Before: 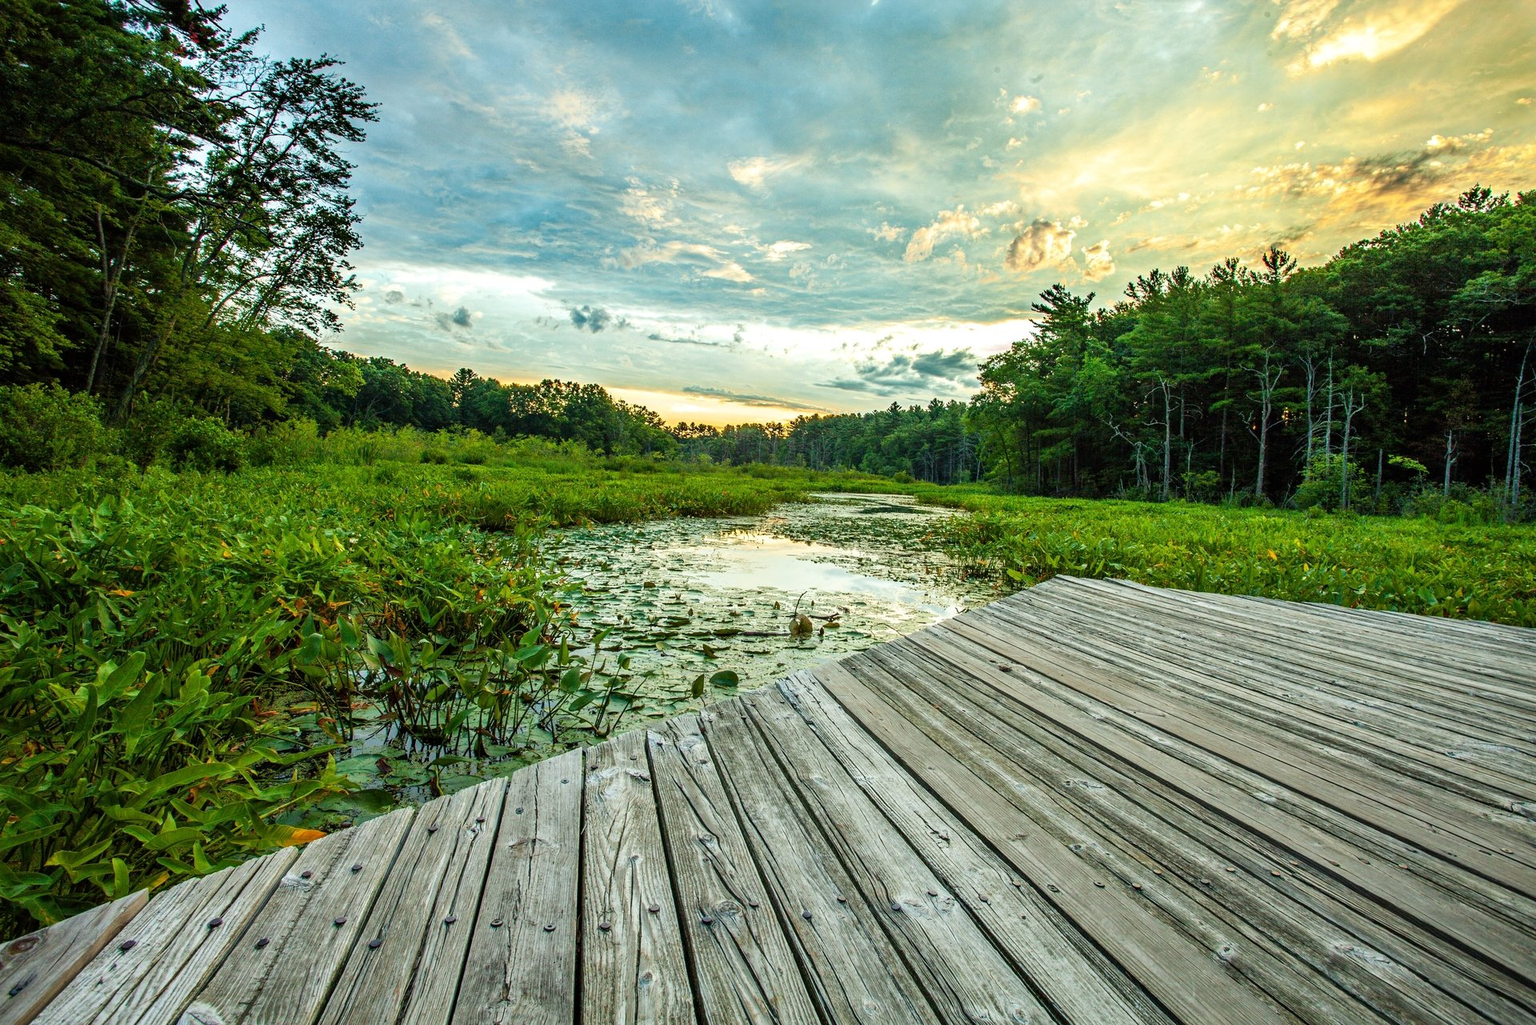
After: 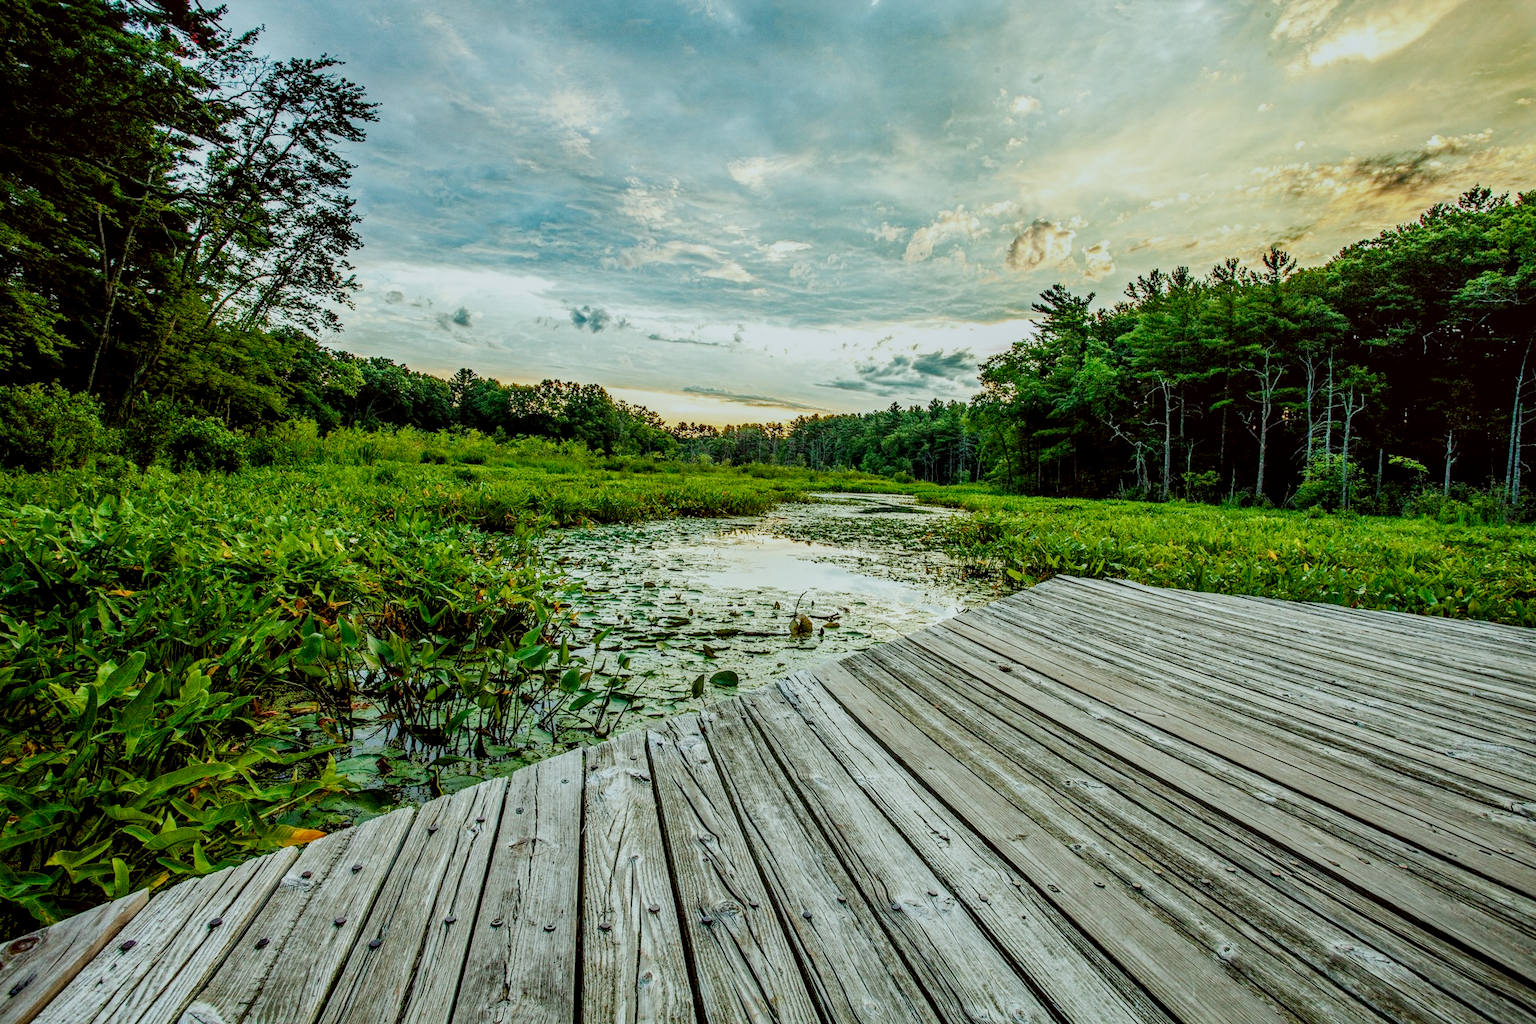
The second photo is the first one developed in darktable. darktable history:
filmic rgb: black relative exposure -9.17 EV, white relative exposure 6.78 EV, hardness 3.06, contrast 1.059, add noise in highlights 0, preserve chrominance no, color science v3 (2019), use custom middle-gray values true, iterations of high-quality reconstruction 0, contrast in highlights soft
color correction: highlights a* -4.88, highlights b* -3.3, shadows a* 3.75, shadows b* 4.05
local contrast: detail 130%
